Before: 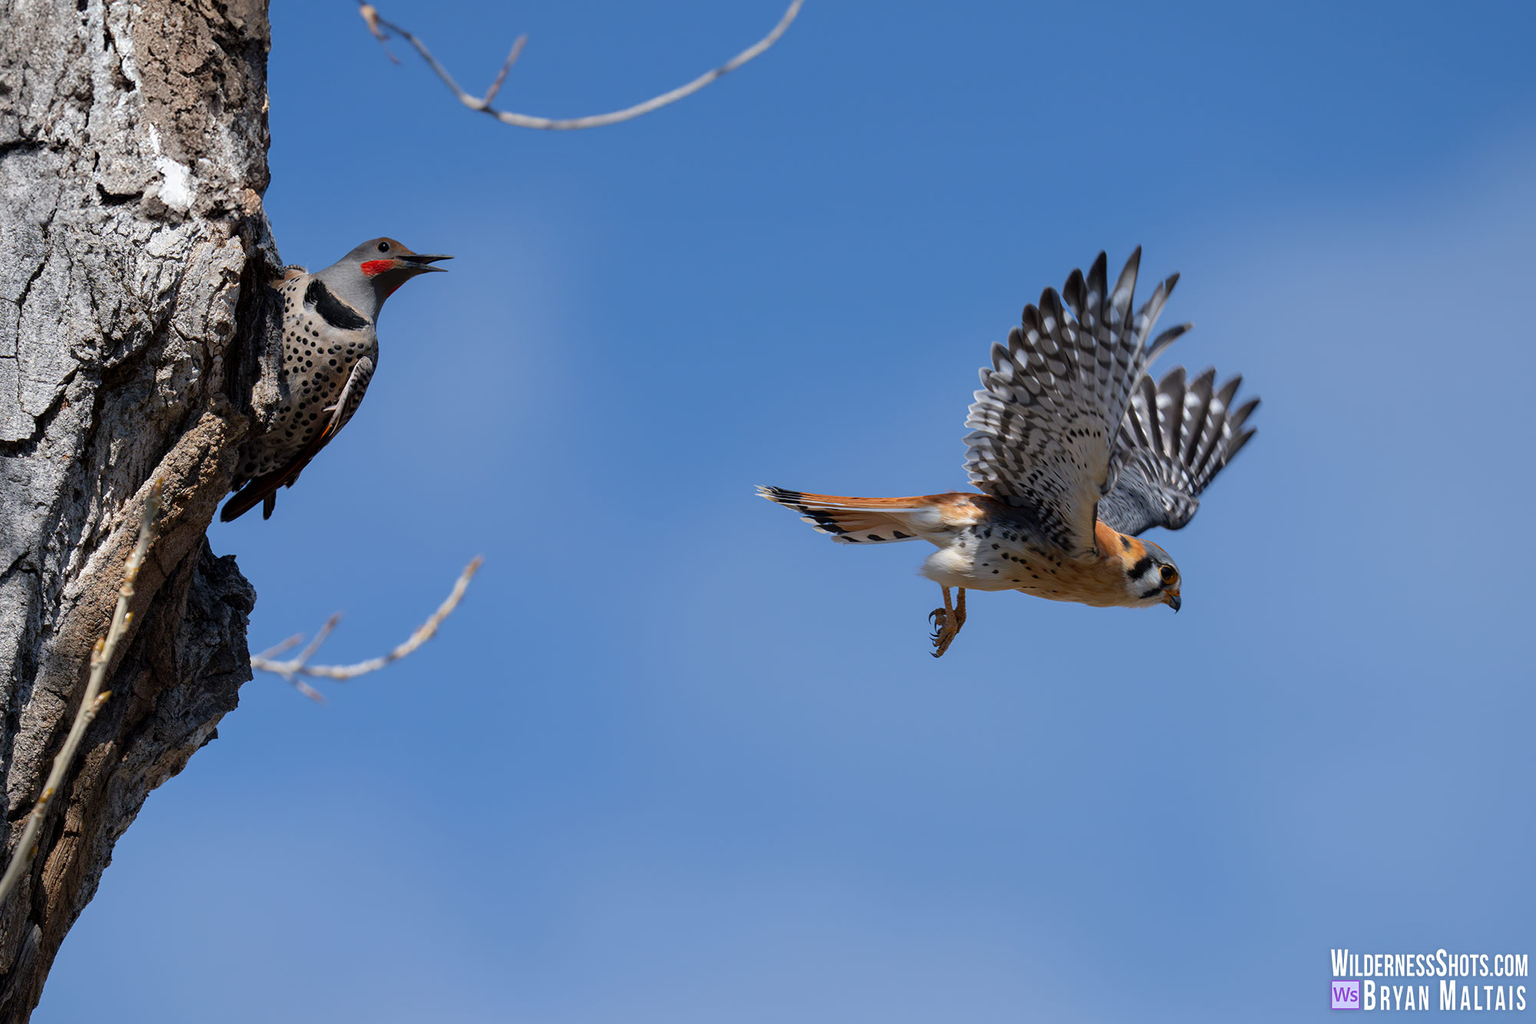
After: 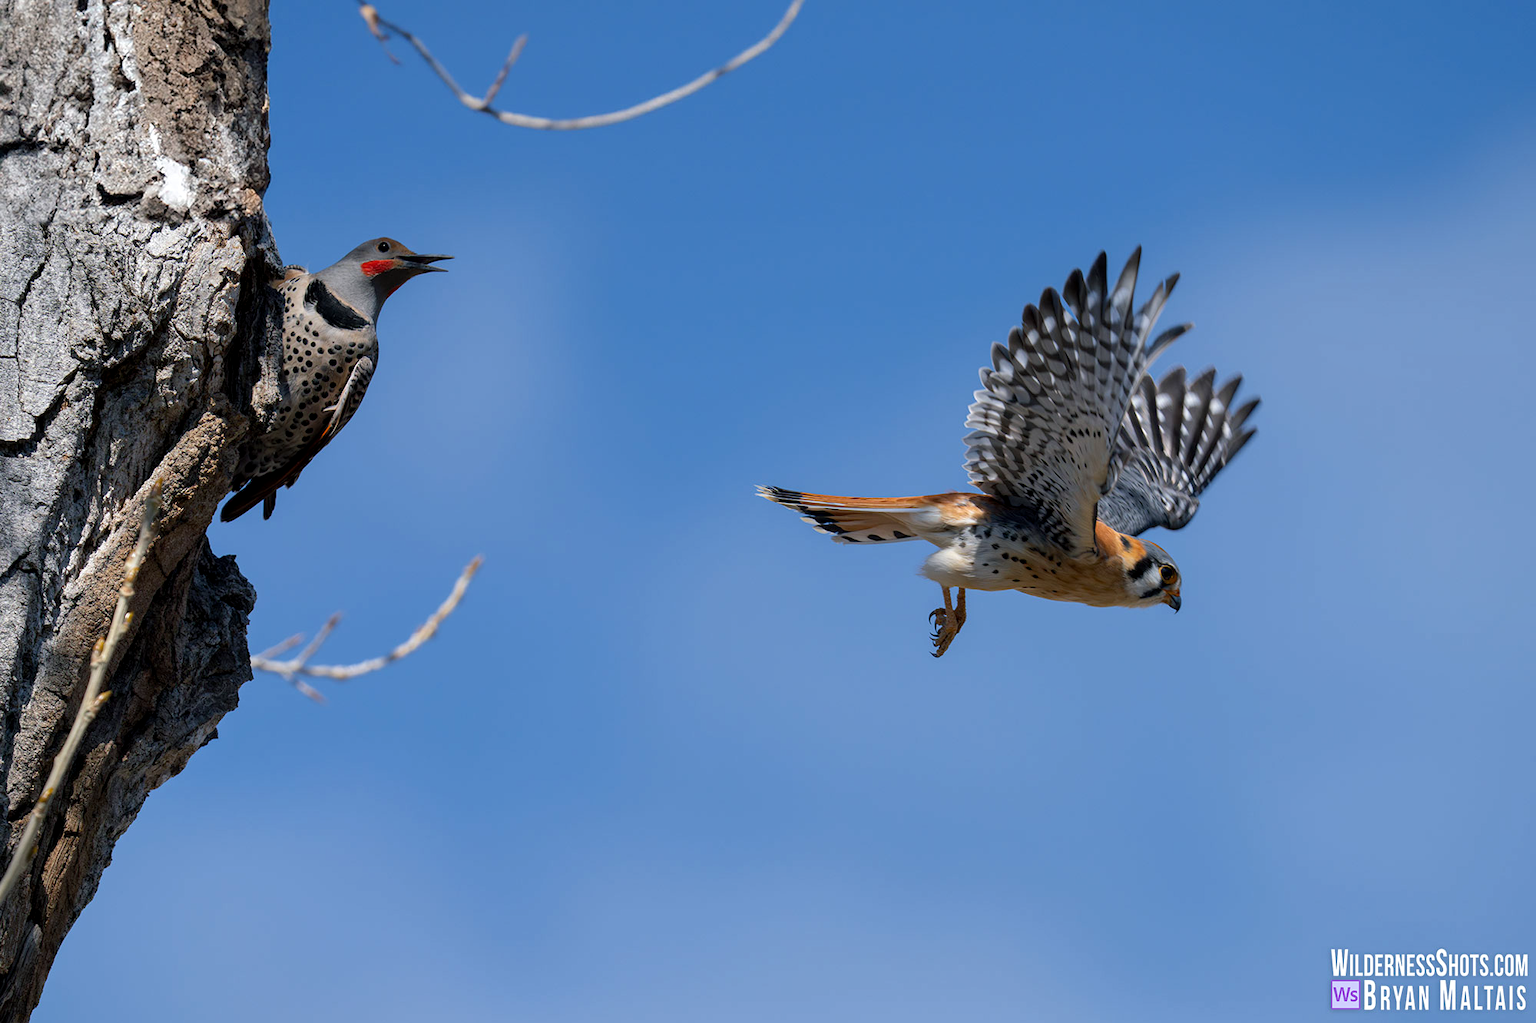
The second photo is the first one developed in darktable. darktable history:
color balance rgb: shadows lift › chroma 2.005%, shadows lift › hue 216.83°, perceptual saturation grading › global saturation 0.321%, global vibrance 15.739%, saturation formula JzAzBz (2021)
local contrast: highlights 105%, shadows 99%, detail 119%, midtone range 0.2
